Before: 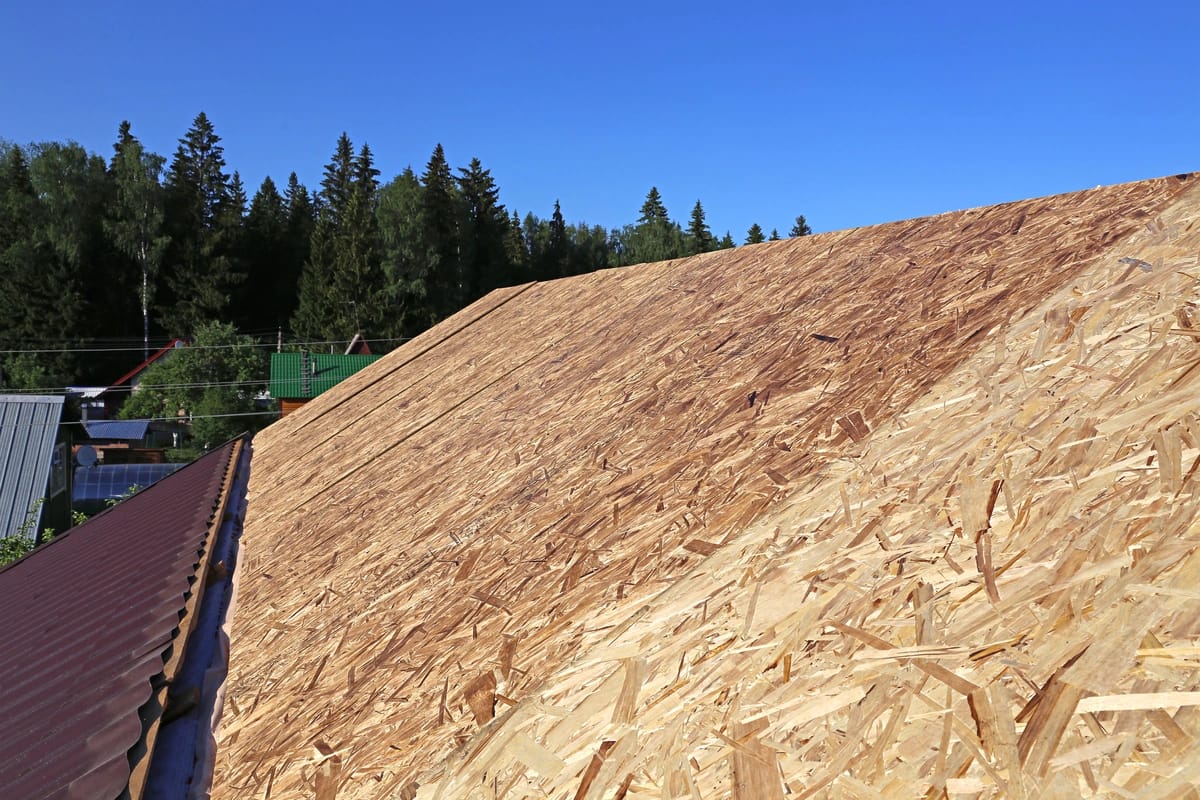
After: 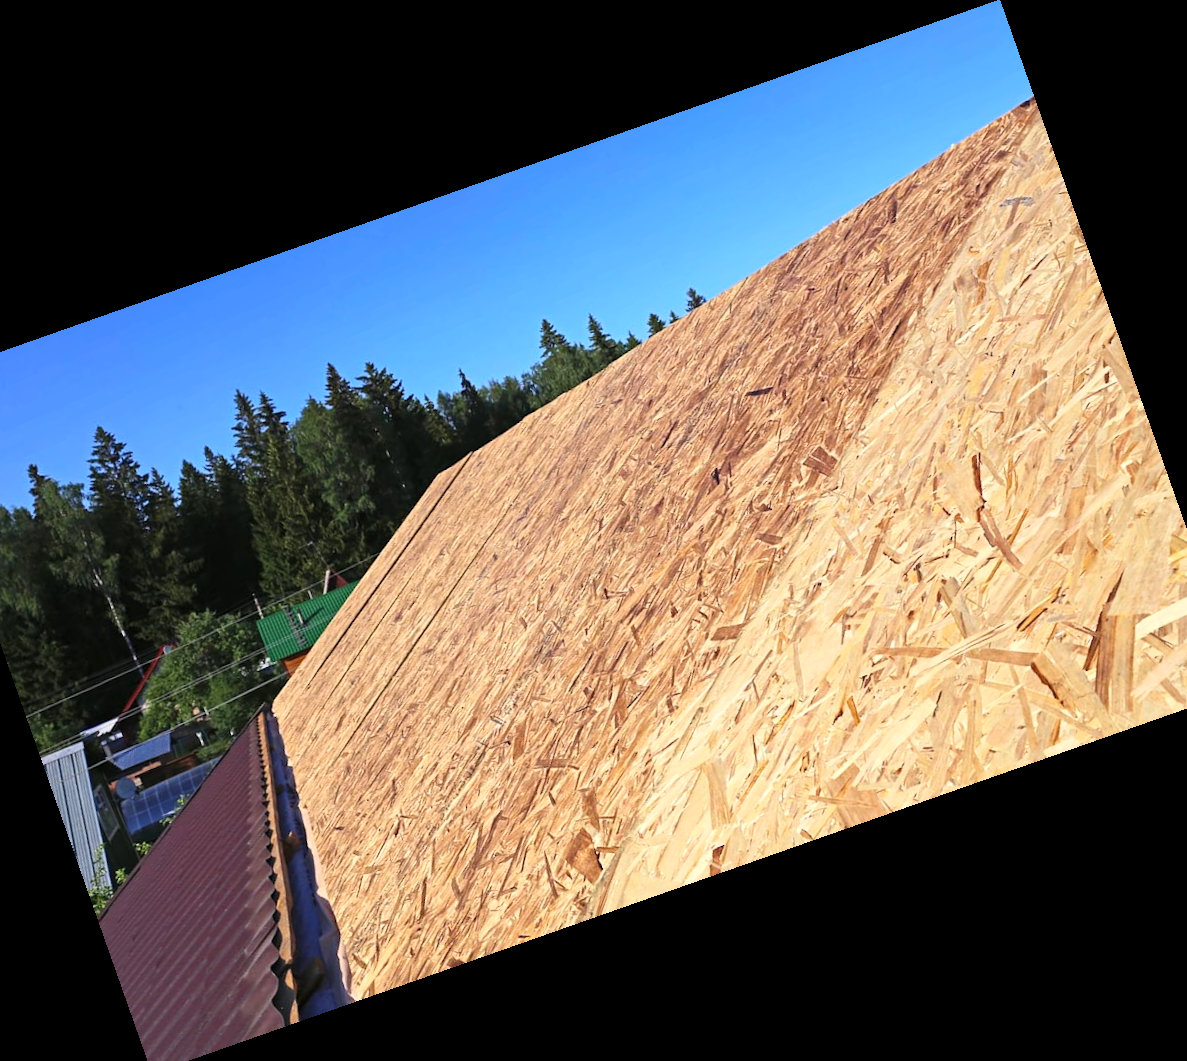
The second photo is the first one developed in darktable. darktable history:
contrast brightness saturation: contrast 0.2, brightness 0.16, saturation 0.22
crop and rotate: angle 19.43°, left 6.812%, right 4.125%, bottom 1.087%
rotate and perspective: rotation -3.52°, crop left 0.036, crop right 0.964, crop top 0.081, crop bottom 0.919
